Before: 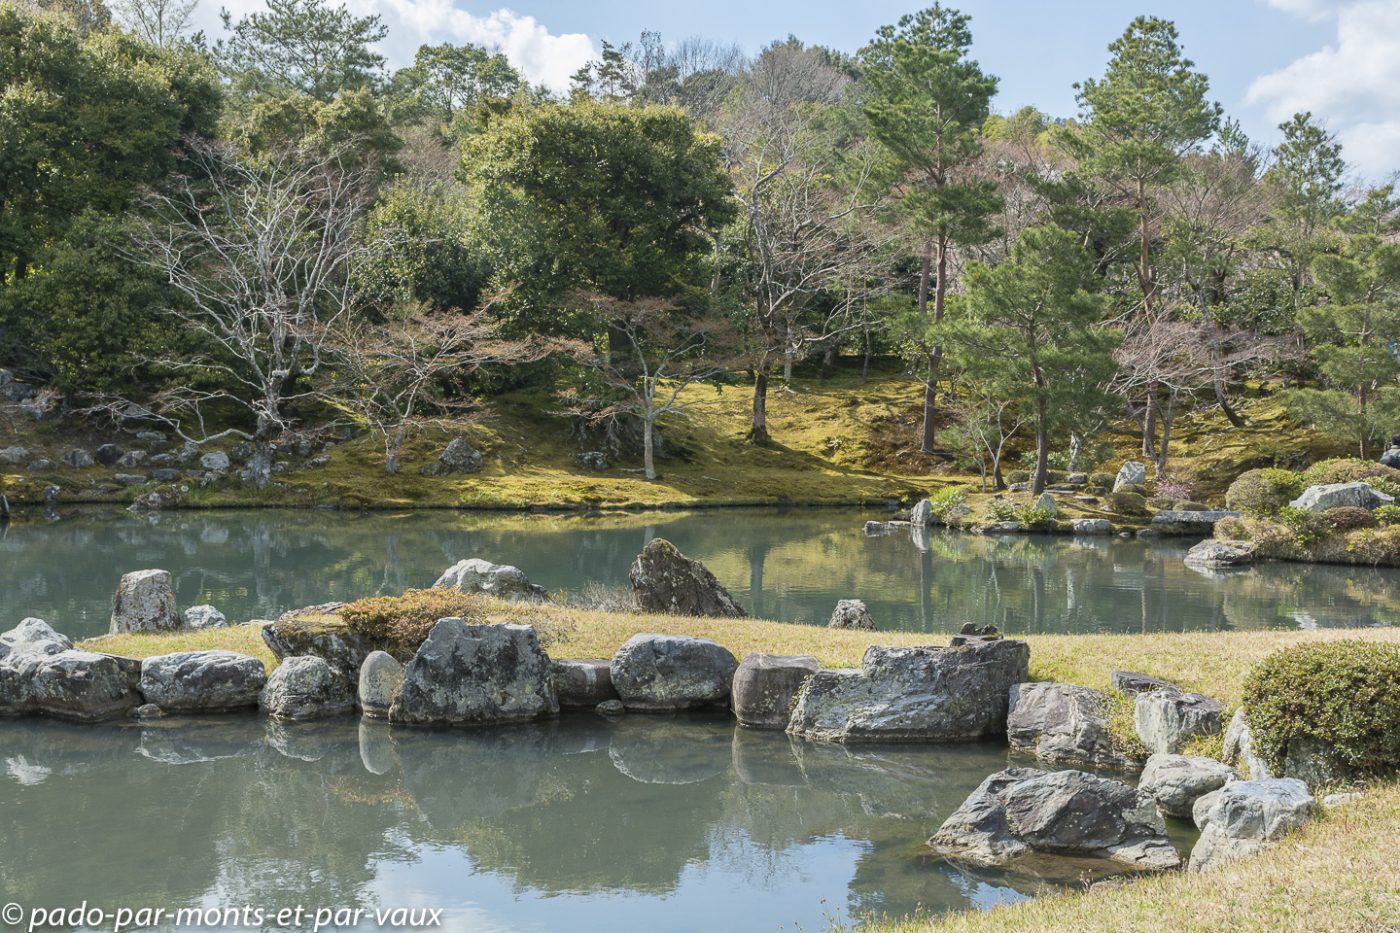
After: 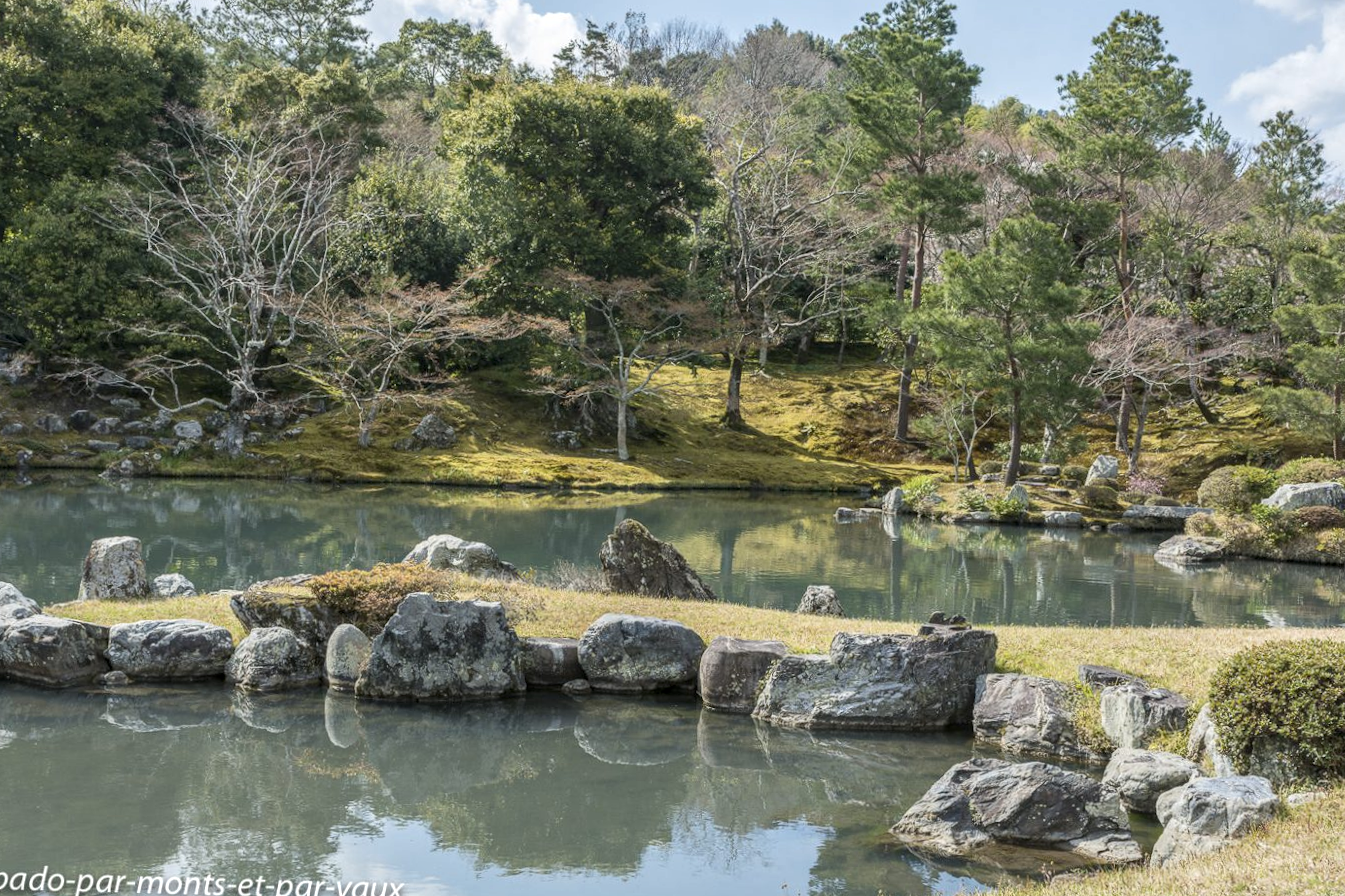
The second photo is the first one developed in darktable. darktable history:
local contrast: on, module defaults
crop and rotate: angle -1.55°
